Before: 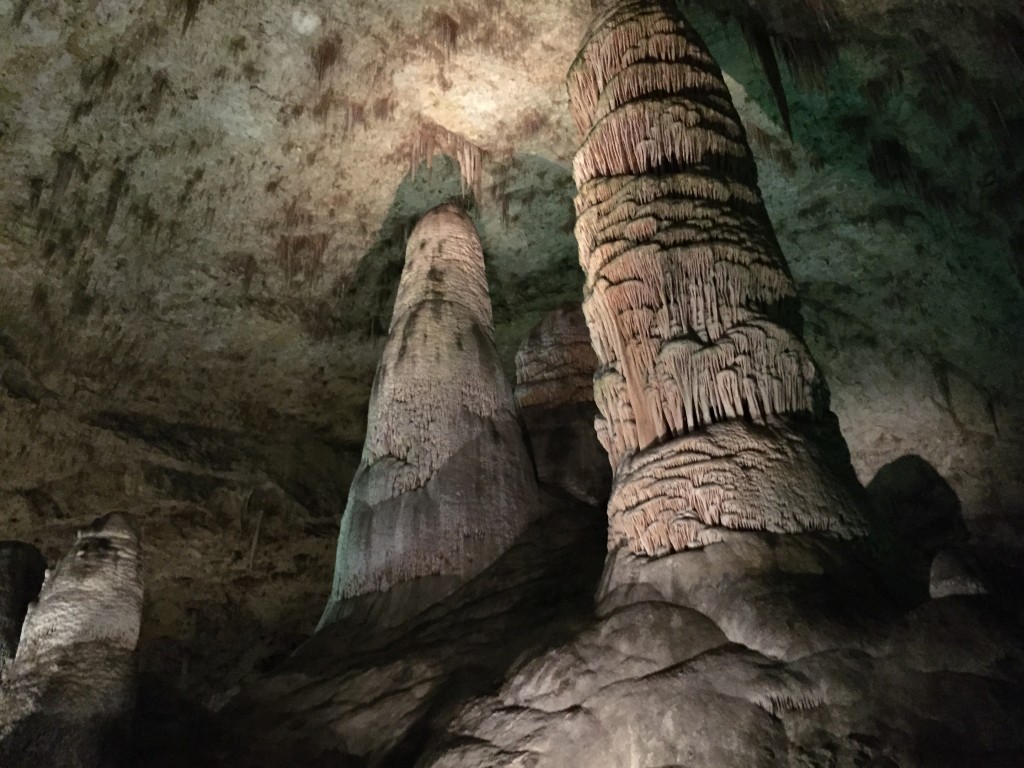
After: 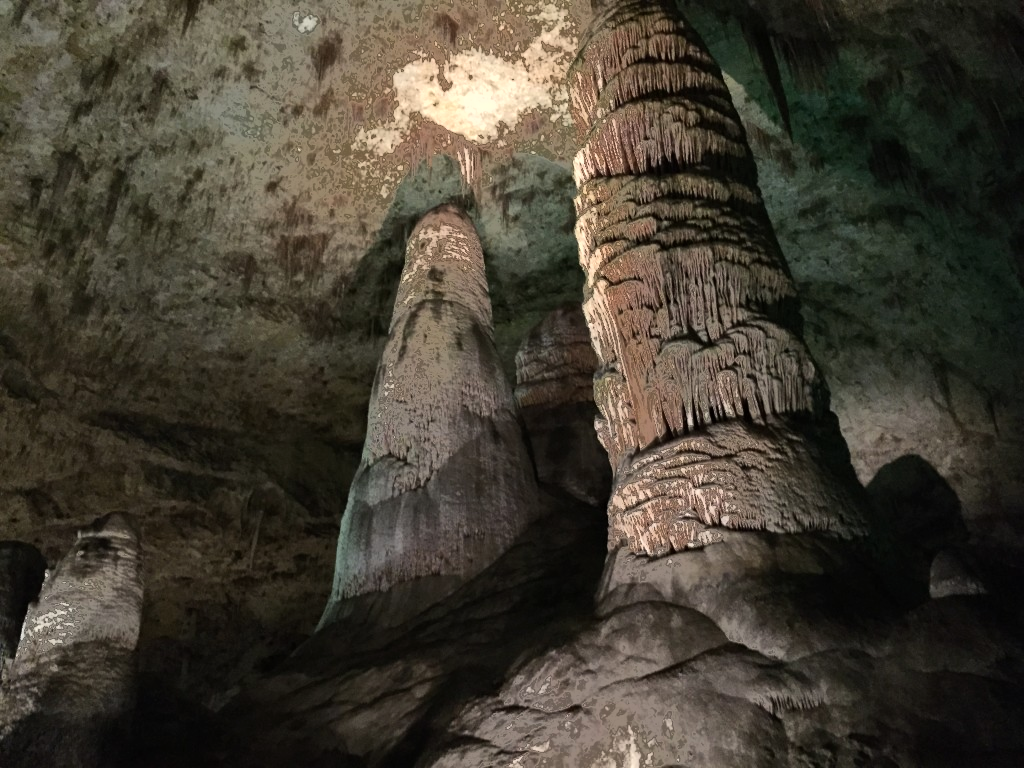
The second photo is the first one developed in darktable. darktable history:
tone equalizer: -8 EV -0.417 EV, -7 EV -0.389 EV, -6 EV -0.333 EV, -5 EV -0.222 EV, -3 EV 0.222 EV, -2 EV 0.333 EV, -1 EV 0.389 EV, +0 EV 0.417 EV, edges refinement/feathering 500, mask exposure compensation -1.57 EV, preserve details no
fill light: exposure -0.73 EV, center 0.69, width 2.2
